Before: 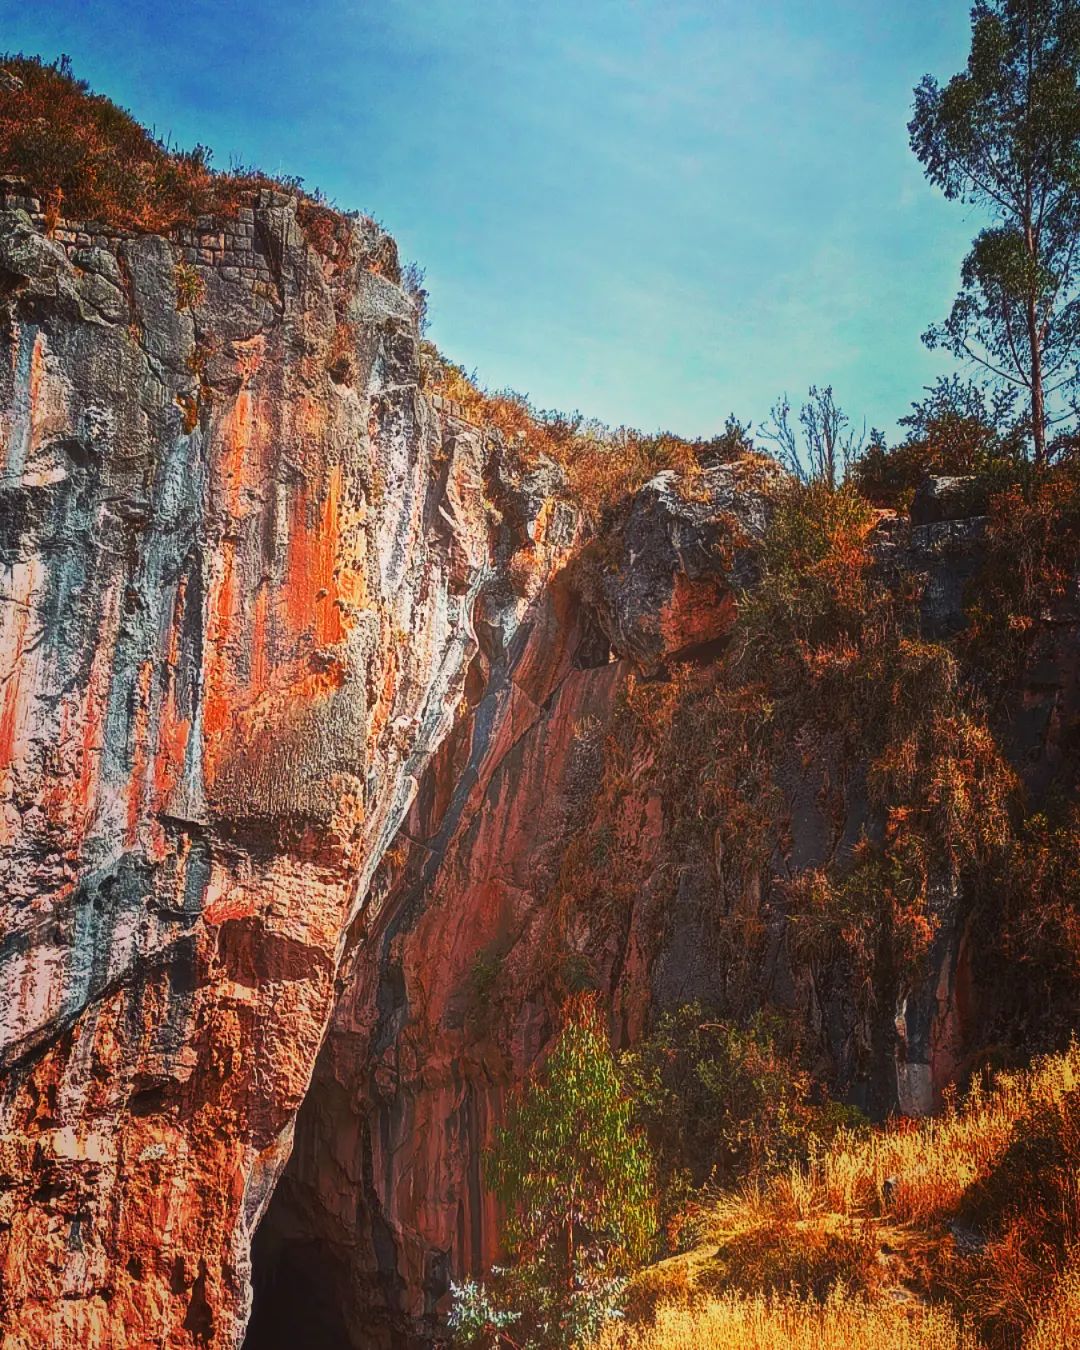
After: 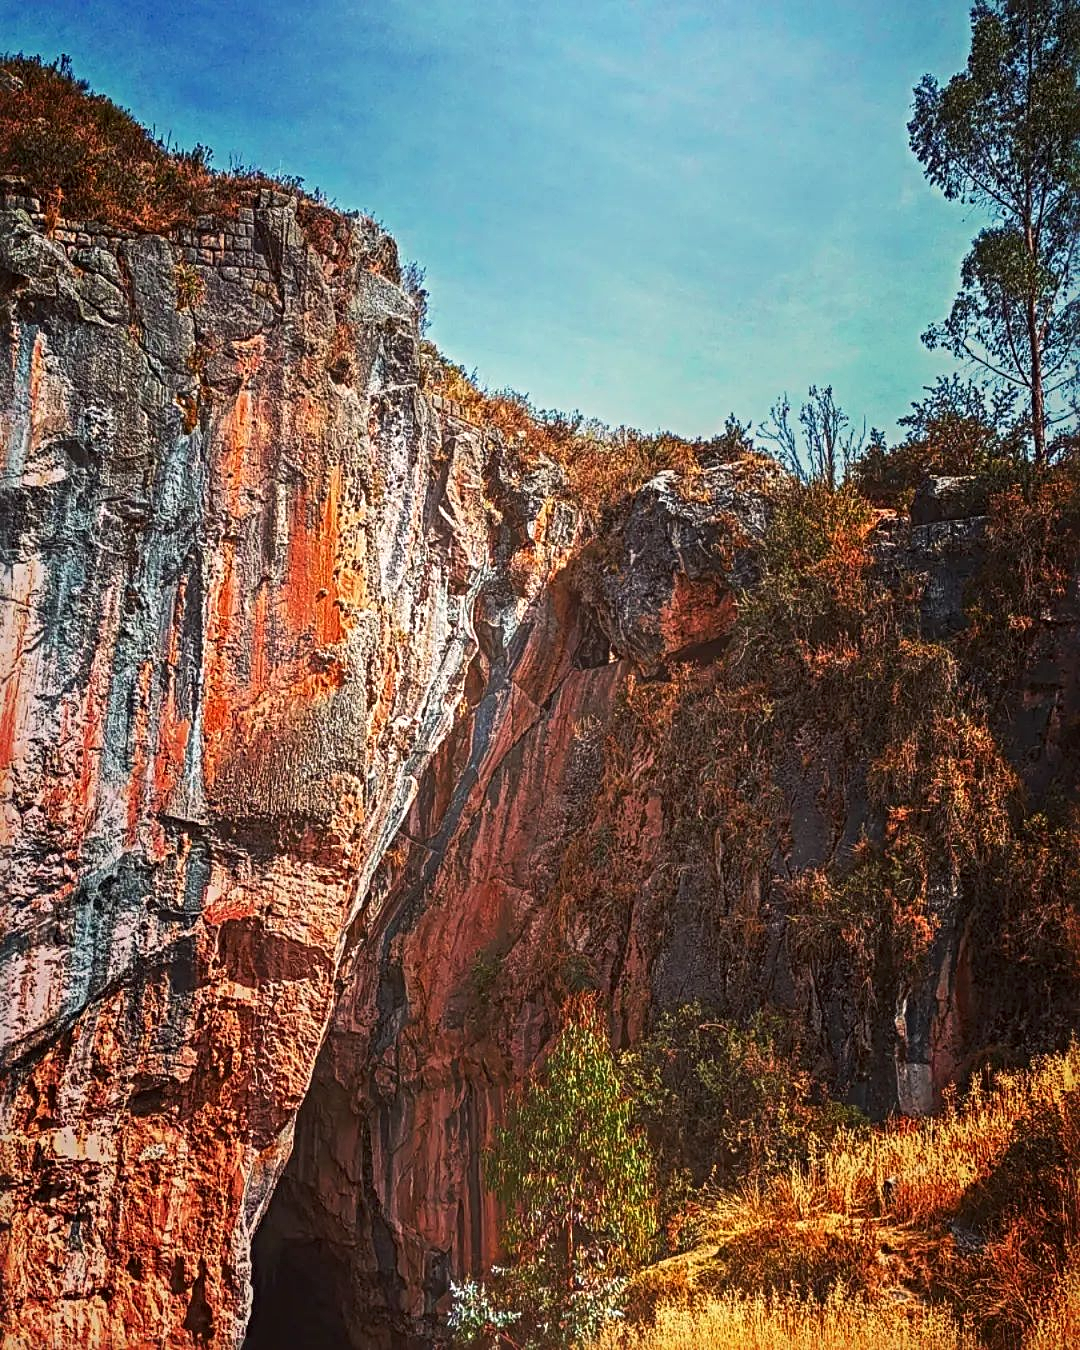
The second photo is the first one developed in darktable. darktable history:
local contrast: on, module defaults
sharpen: radius 4.883
